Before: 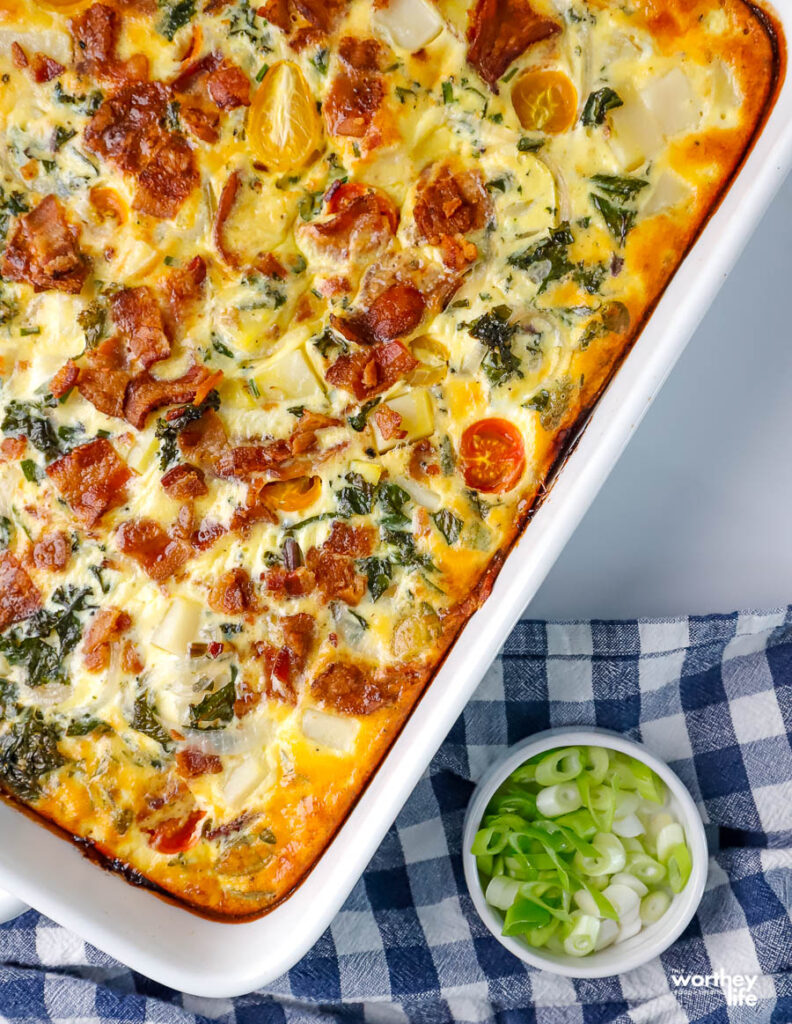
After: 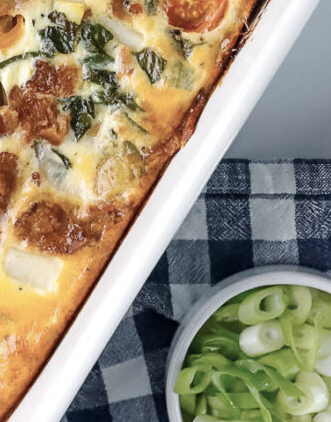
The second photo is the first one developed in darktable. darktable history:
color calibration: illuminant same as pipeline (D50), adaptation XYZ, x 0.345, y 0.359, temperature 5023.77 K
crop: left 37.624%, top 45.037%, right 20.525%, bottom 13.706%
contrast brightness saturation: contrast 0.105, saturation -0.367
